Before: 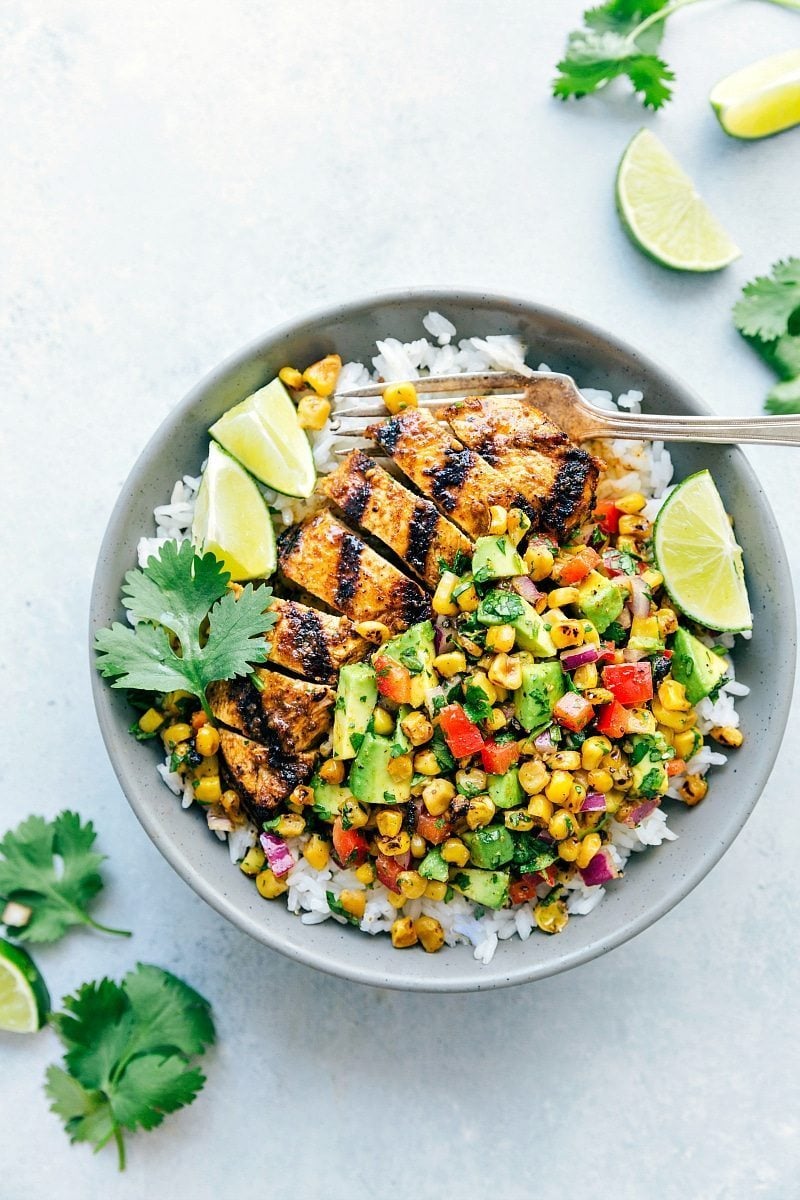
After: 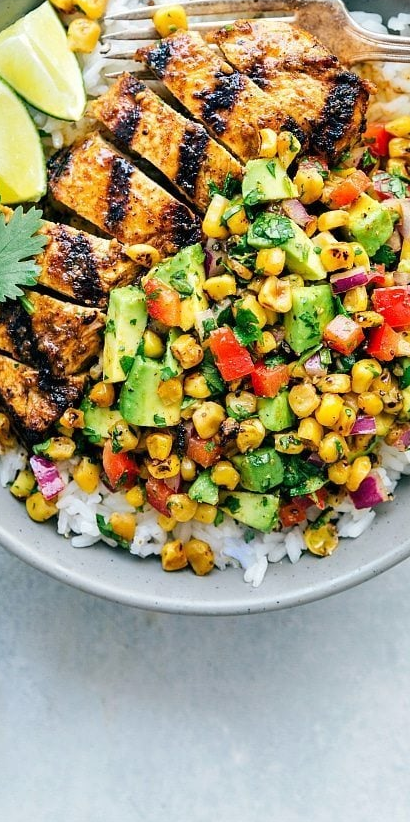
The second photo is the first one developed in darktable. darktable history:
exposure: compensate highlight preservation false
crop and rotate: left 28.868%, top 31.459%, right 19.83%
